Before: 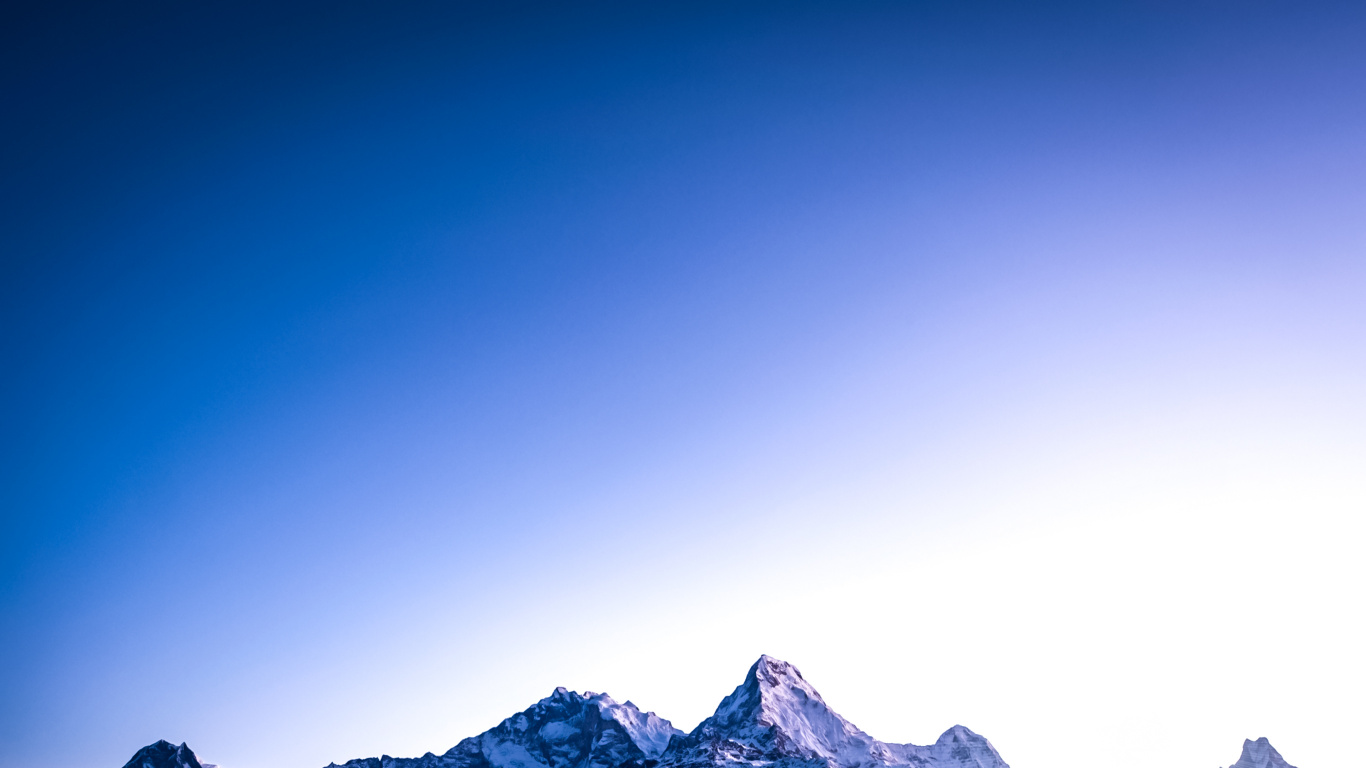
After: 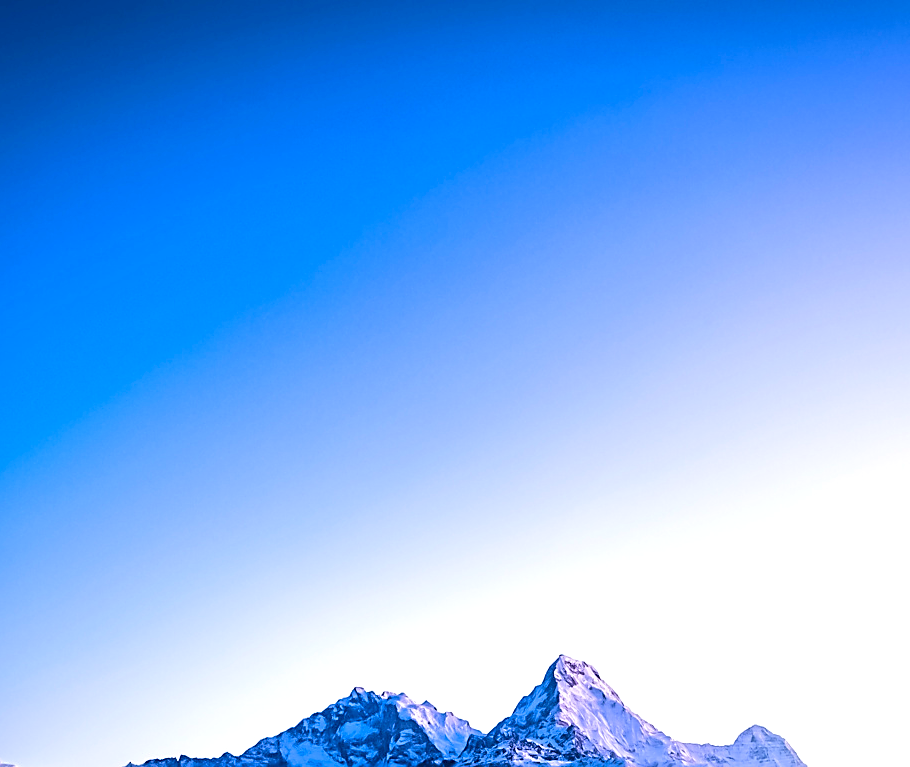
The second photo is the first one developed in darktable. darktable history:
sharpen: radius 1.409, amount 1.251, threshold 0.816
tone equalizer: -7 EV 0.156 EV, -6 EV 0.622 EV, -5 EV 1.12 EV, -4 EV 1.33 EV, -3 EV 1.18 EV, -2 EV 0.6 EV, -1 EV 0.161 EV, edges refinement/feathering 500, mask exposure compensation -1.57 EV, preserve details guided filter
crop and rotate: left 14.886%, right 18.457%
contrast brightness saturation: saturation 0.13
